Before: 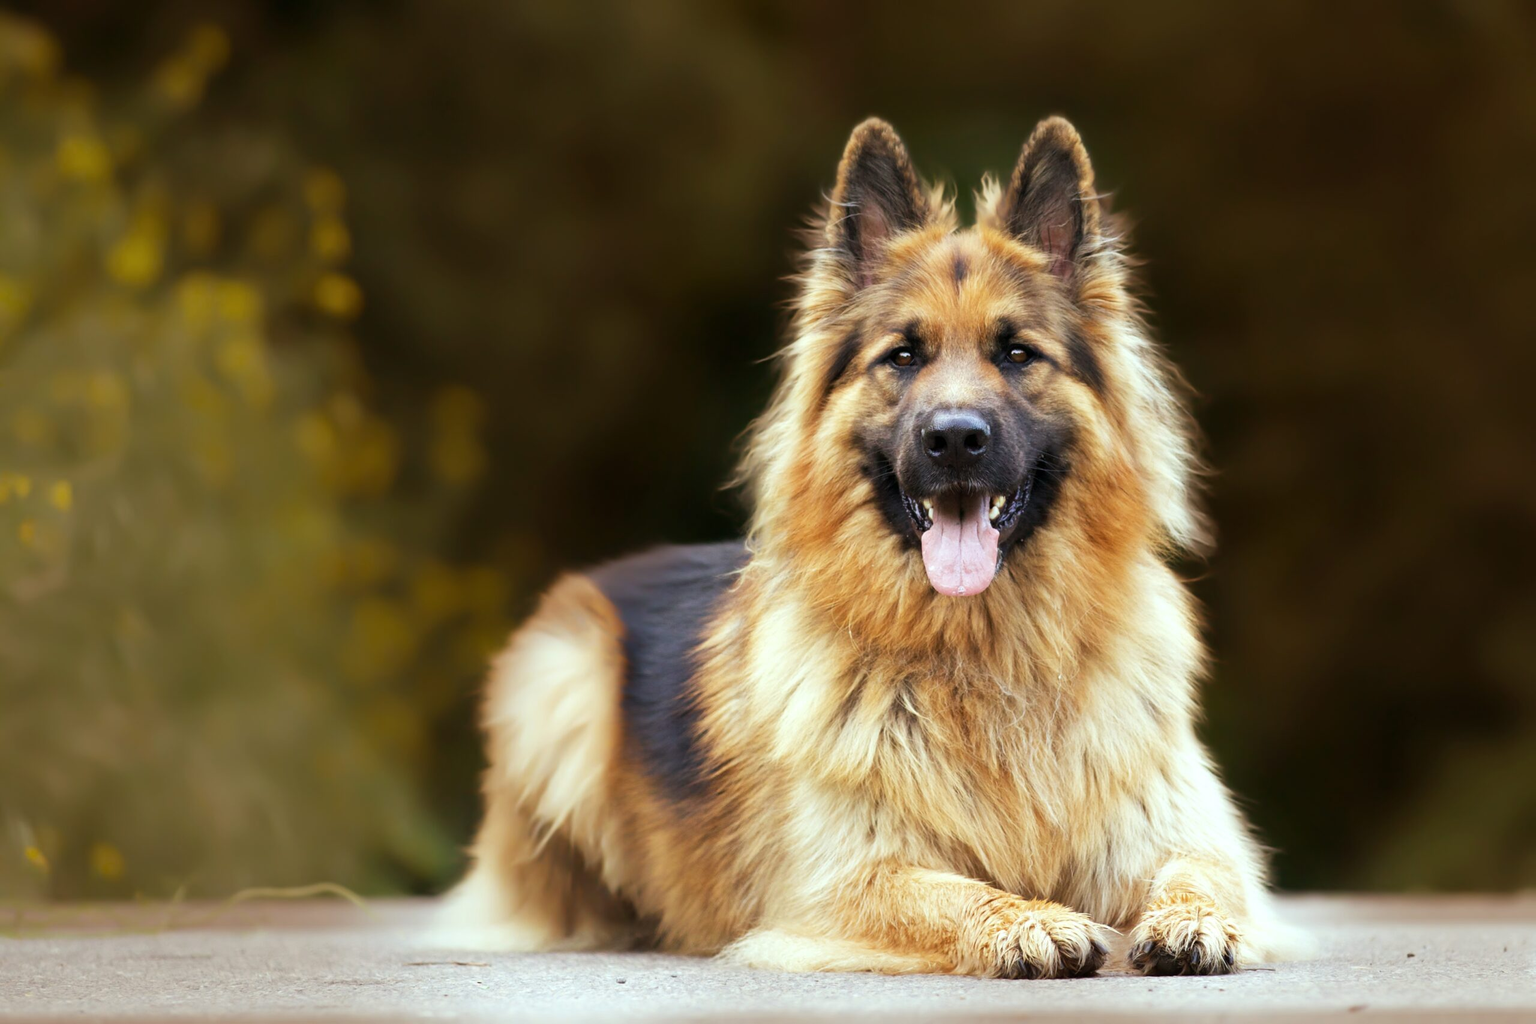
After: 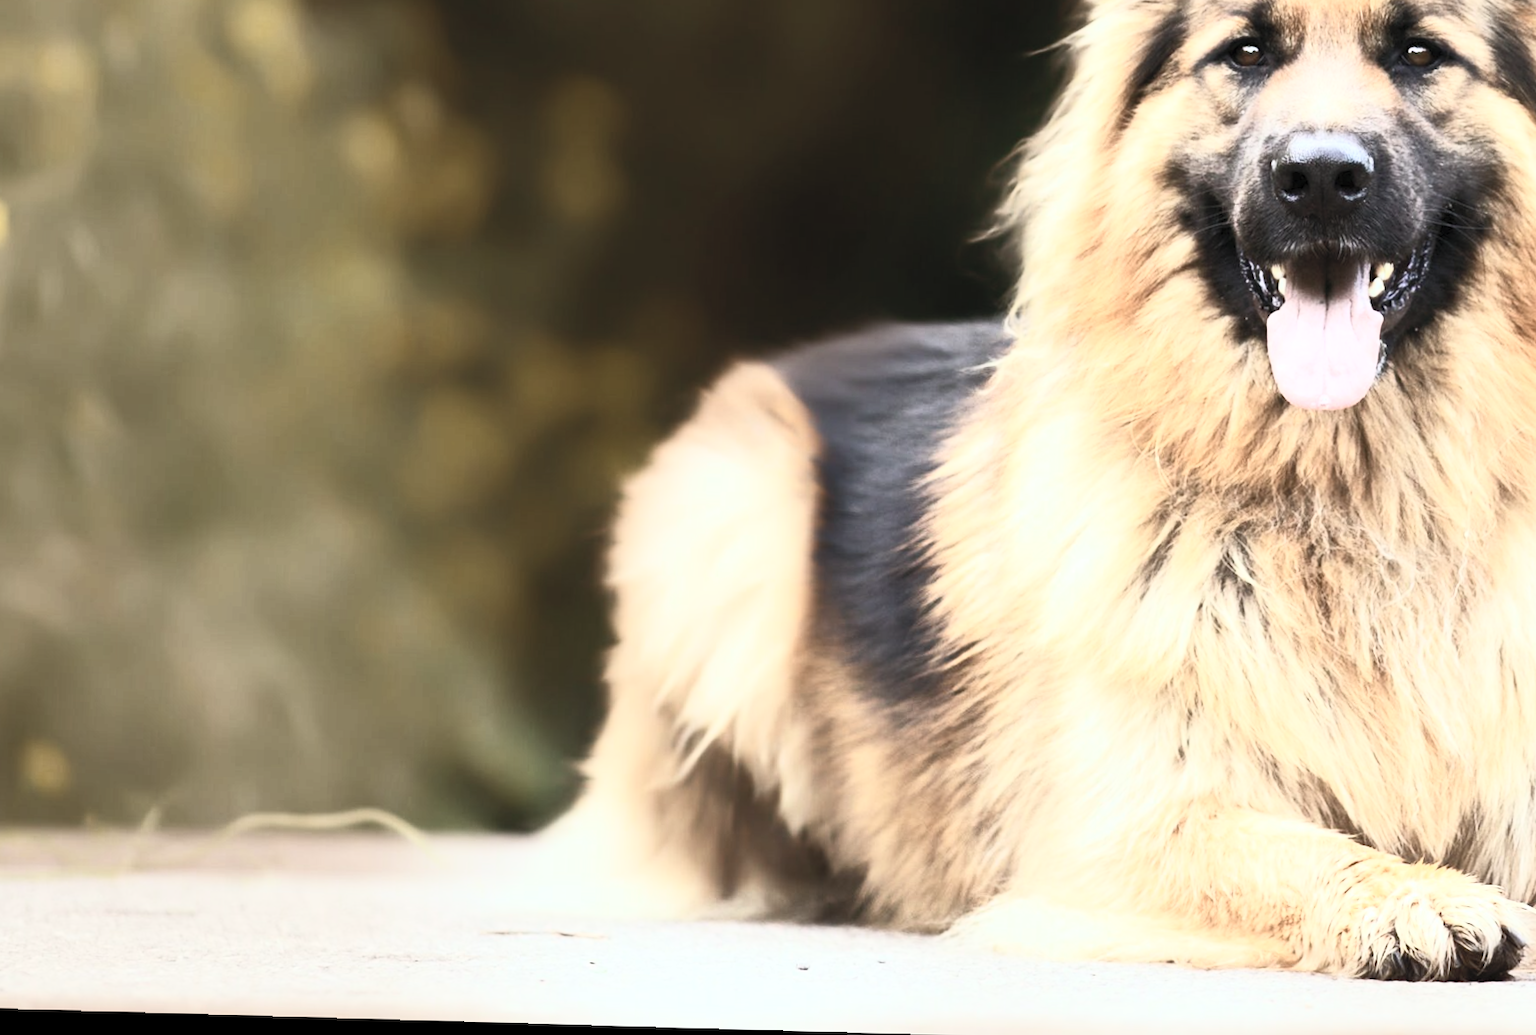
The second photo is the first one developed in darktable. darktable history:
crop and rotate: angle -0.82°, left 3.85%, top 31.828%, right 27.992%
rotate and perspective: rotation 0.8°, automatic cropping off
contrast brightness saturation: contrast 0.57, brightness 0.57, saturation -0.34
